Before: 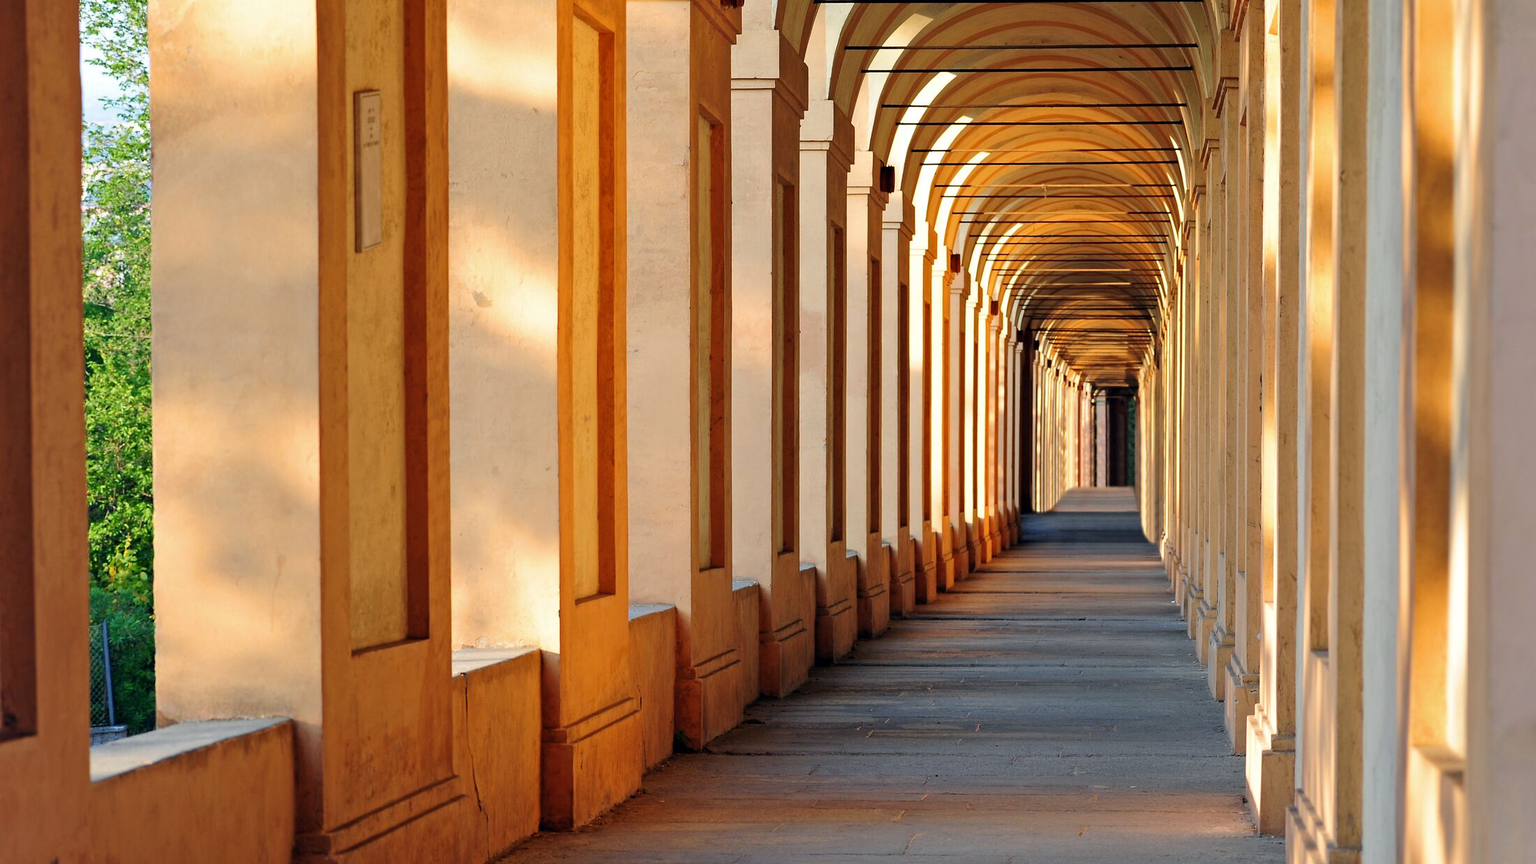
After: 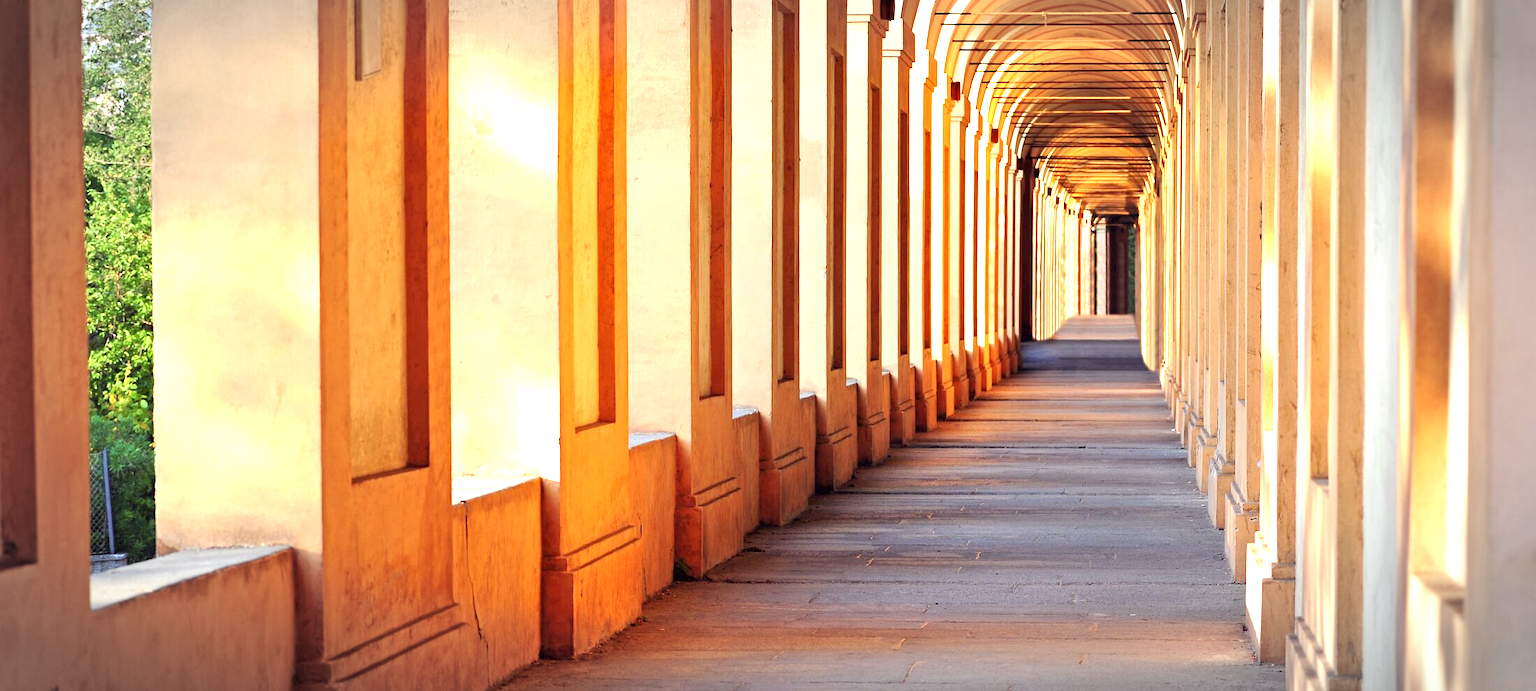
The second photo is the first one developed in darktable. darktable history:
exposure: black level correction 0, exposure 1.2 EV, compensate exposure bias true, compensate highlight preservation false
crop and rotate: top 19.998%
vignetting: automatic ratio true
rgb levels: mode RGB, independent channels, levels [[0, 0.474, 1], [0, 0.5, 1], [0, 0.5, 1]]
